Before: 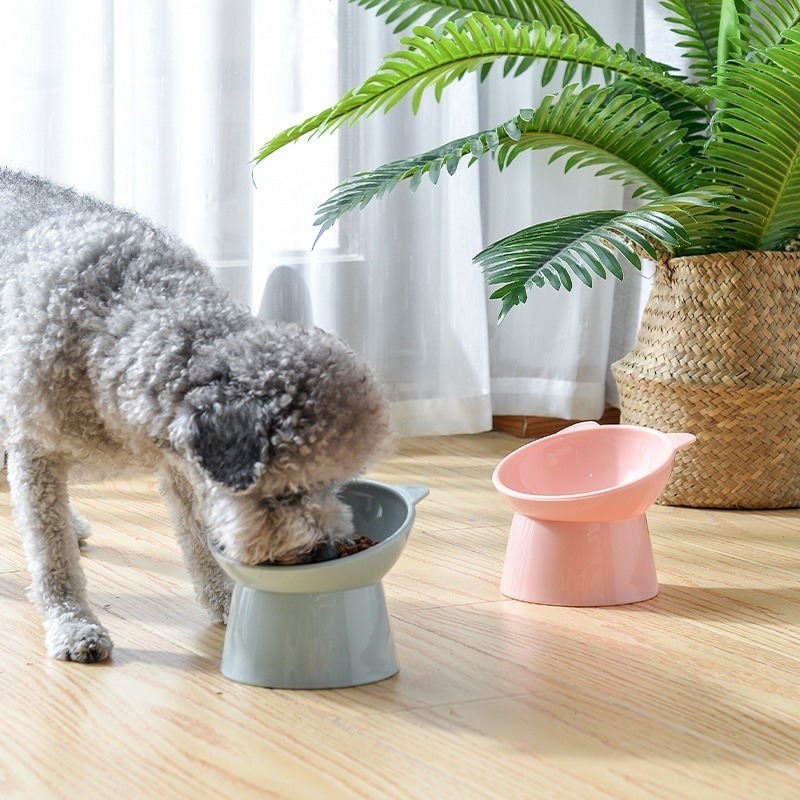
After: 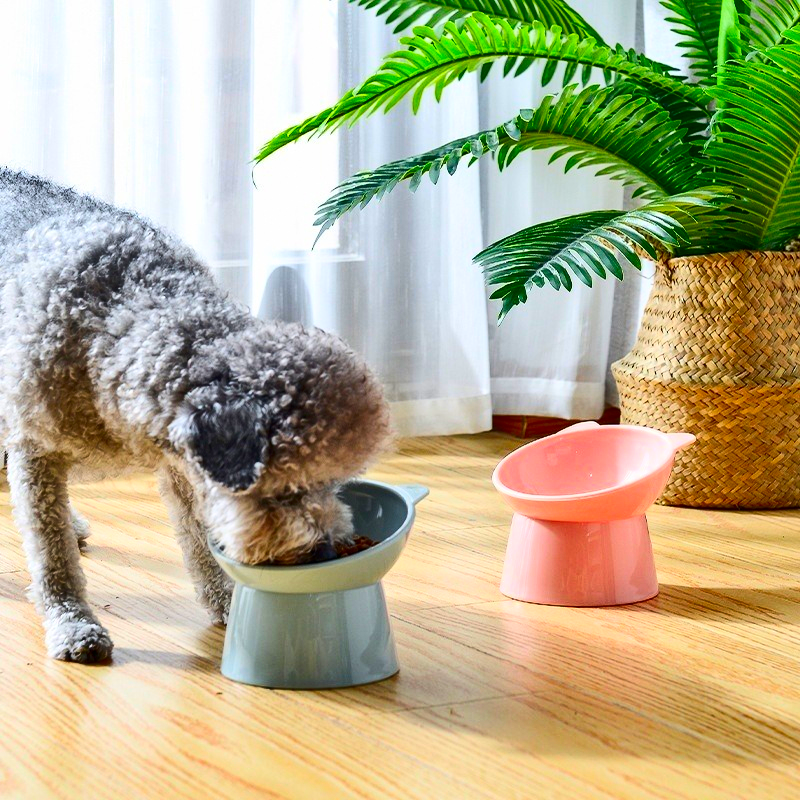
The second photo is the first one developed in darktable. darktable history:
contrast brightness saturation: contrast 0.26, brightness 0.02, saturation 0.87
shadows and highlights: shadows 40, highlights -54, highlights color adjustment 46%, low approximation 0.01, soften with gaussian
